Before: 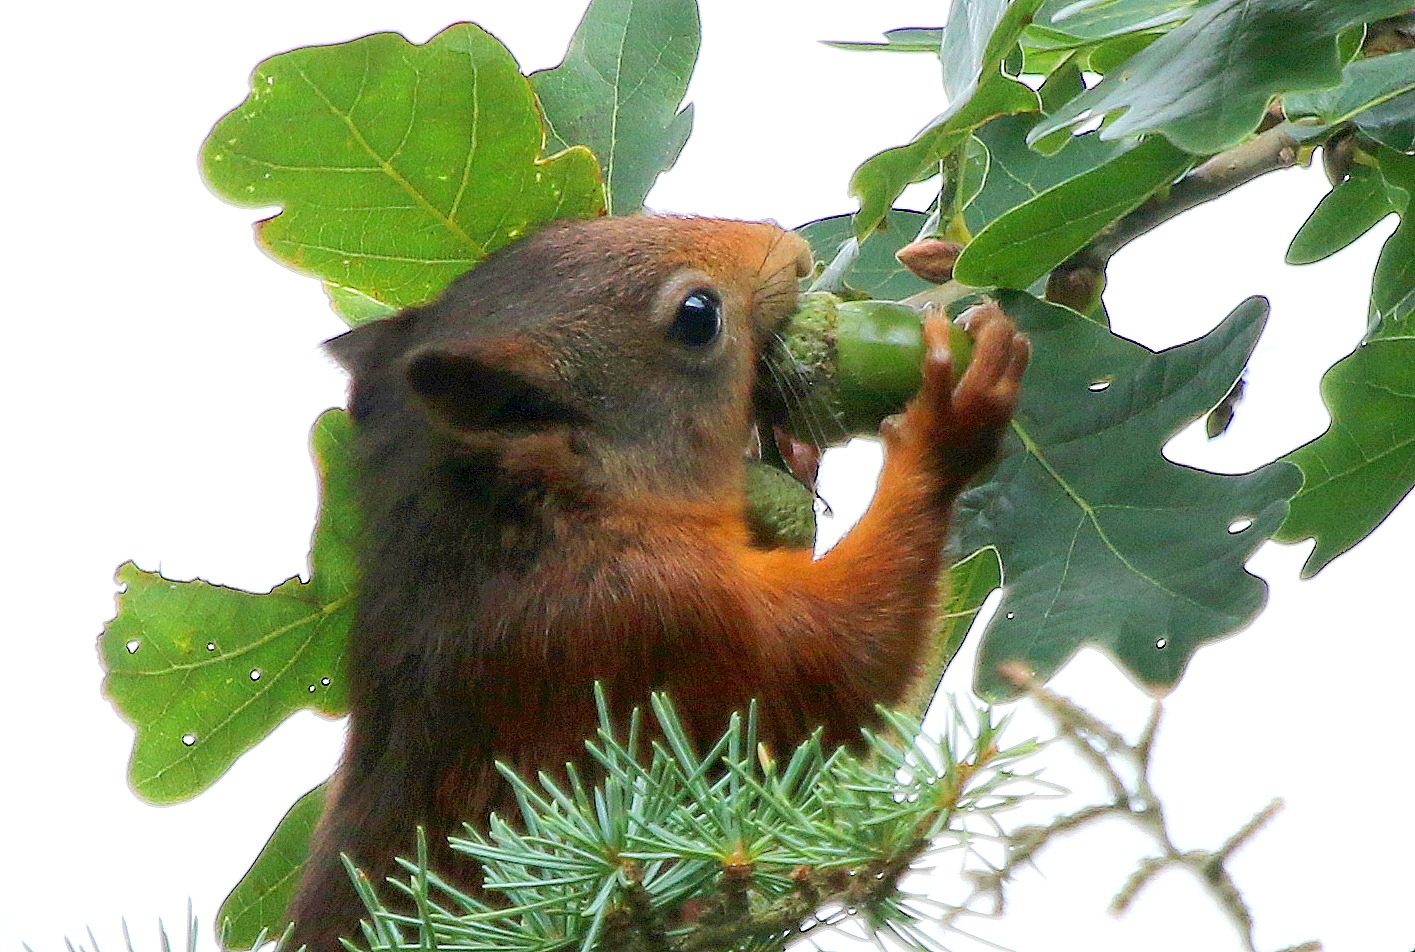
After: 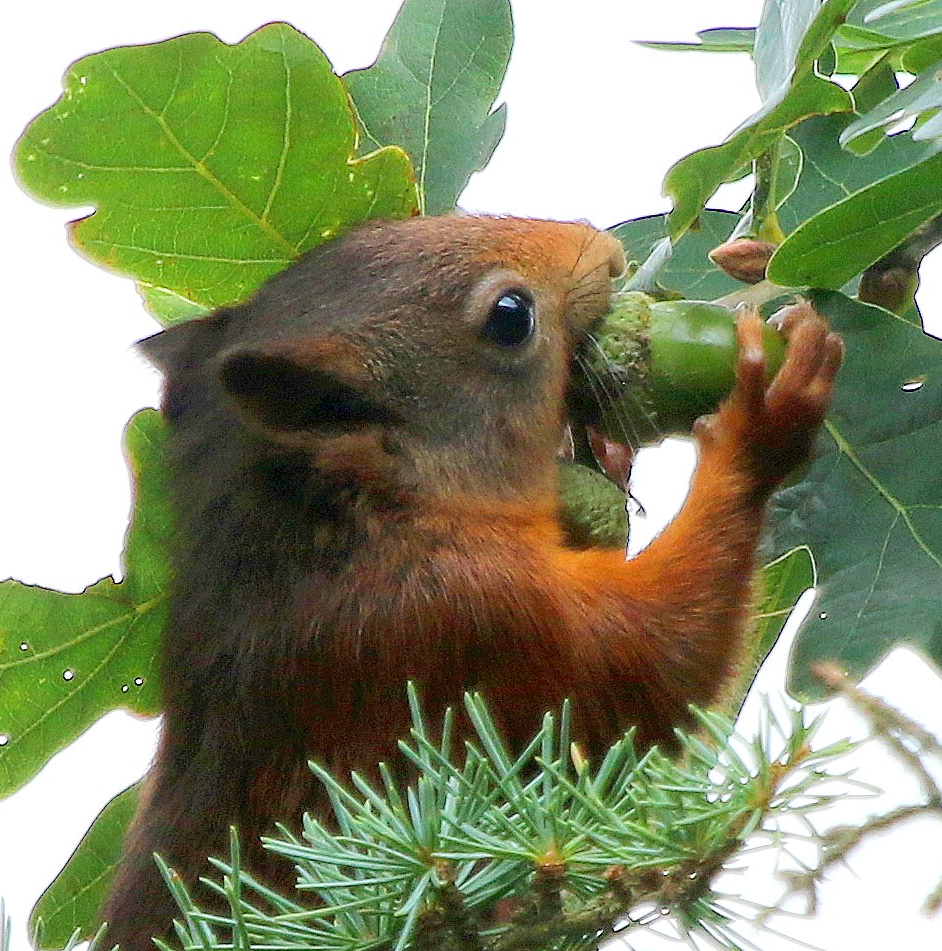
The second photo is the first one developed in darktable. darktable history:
crop and rotate: left 13.353%, right 20.051%
exposure: compensate exposure bias true, compensate highlight preservation false
